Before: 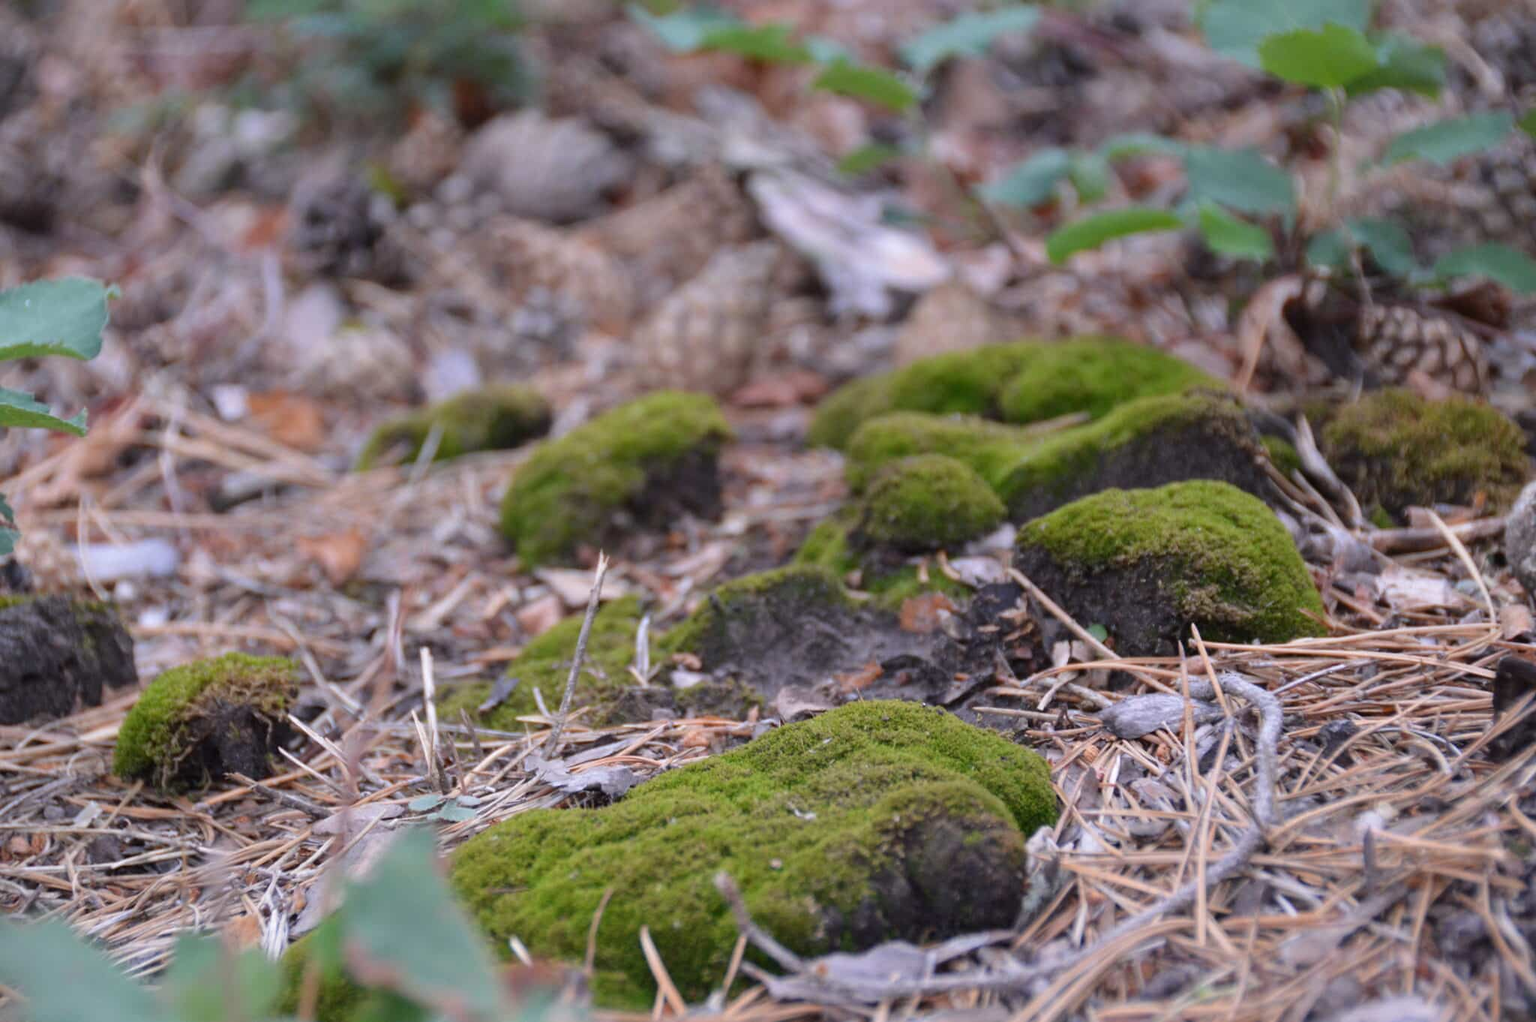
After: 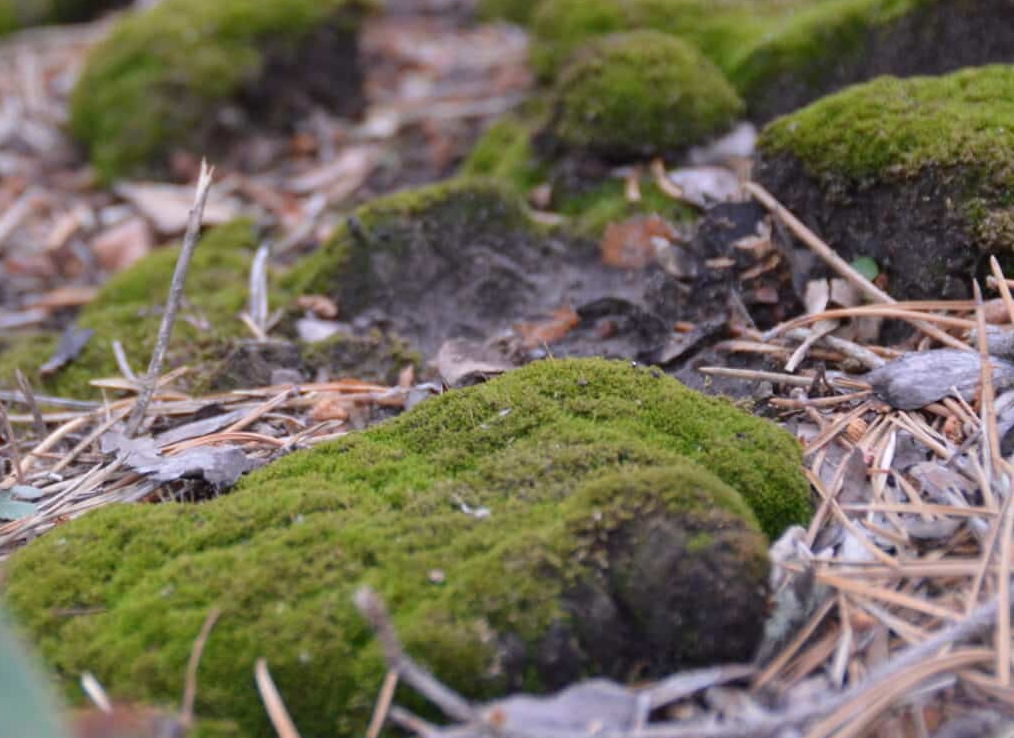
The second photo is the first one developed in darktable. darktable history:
crop: left 29.236%, top 42.282%, right 21.223%, bottom 3.486%
